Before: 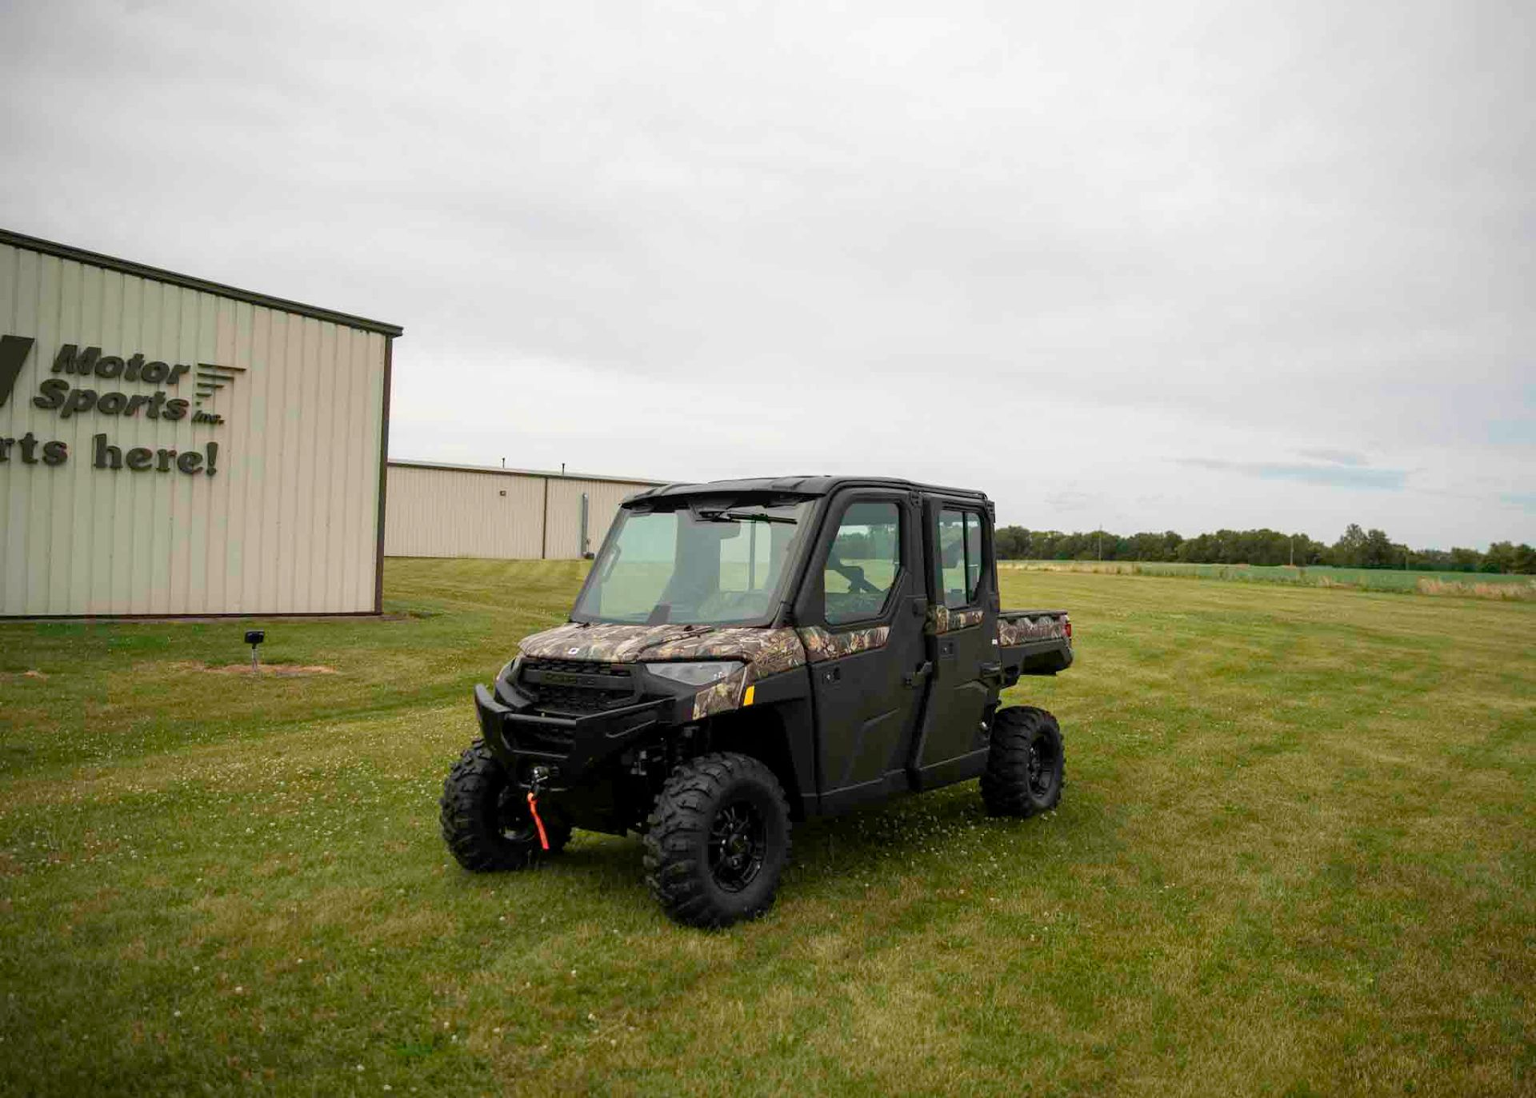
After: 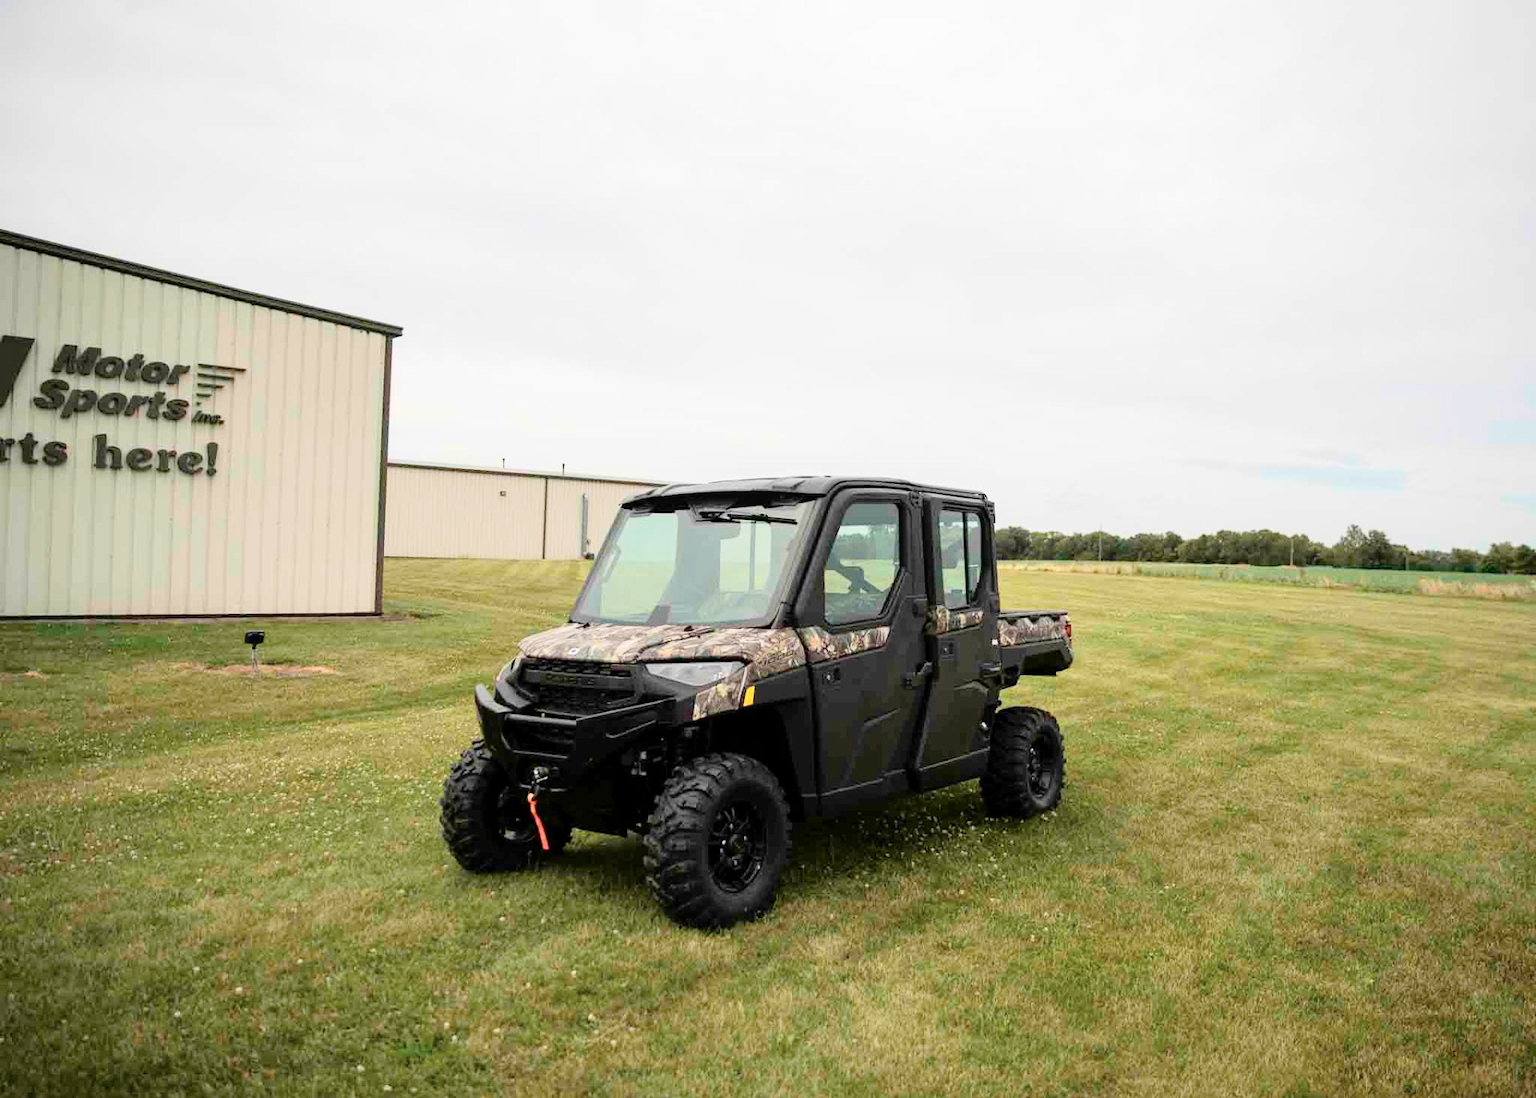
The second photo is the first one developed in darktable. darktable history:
tone curve: curves: ch0 [(0, 0) (0.003, 0.003) (0.011, 0.01) (0.025, 0.023) (0.044, 0.041) (0.069, 0.064) (0.1, 0.094) (0.136, 0.143) (0.177, 0.205) (0.224, 0.281) (0.277, 0.367) (0.335, 0.457) (0.399, 0.542) (0.468, 0.629) (0.543, 0.711) (0.623, 0.788) (0.709, 0.863) (0.801, 0.912) (0.898, 0.955) (1, 1)], color space Lab, independent channels, preserve colors none
